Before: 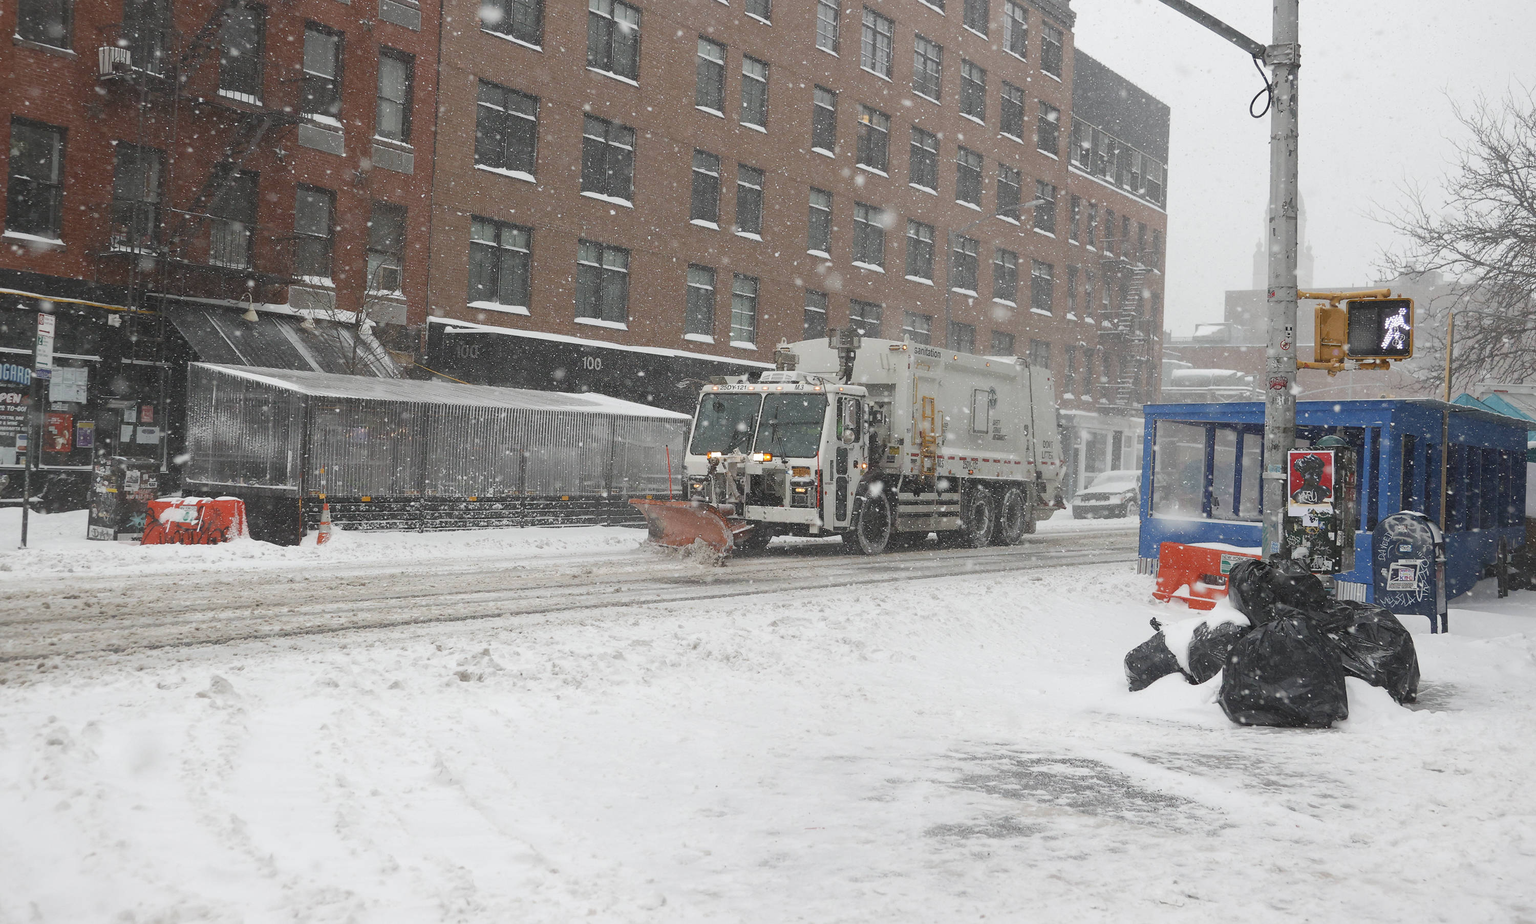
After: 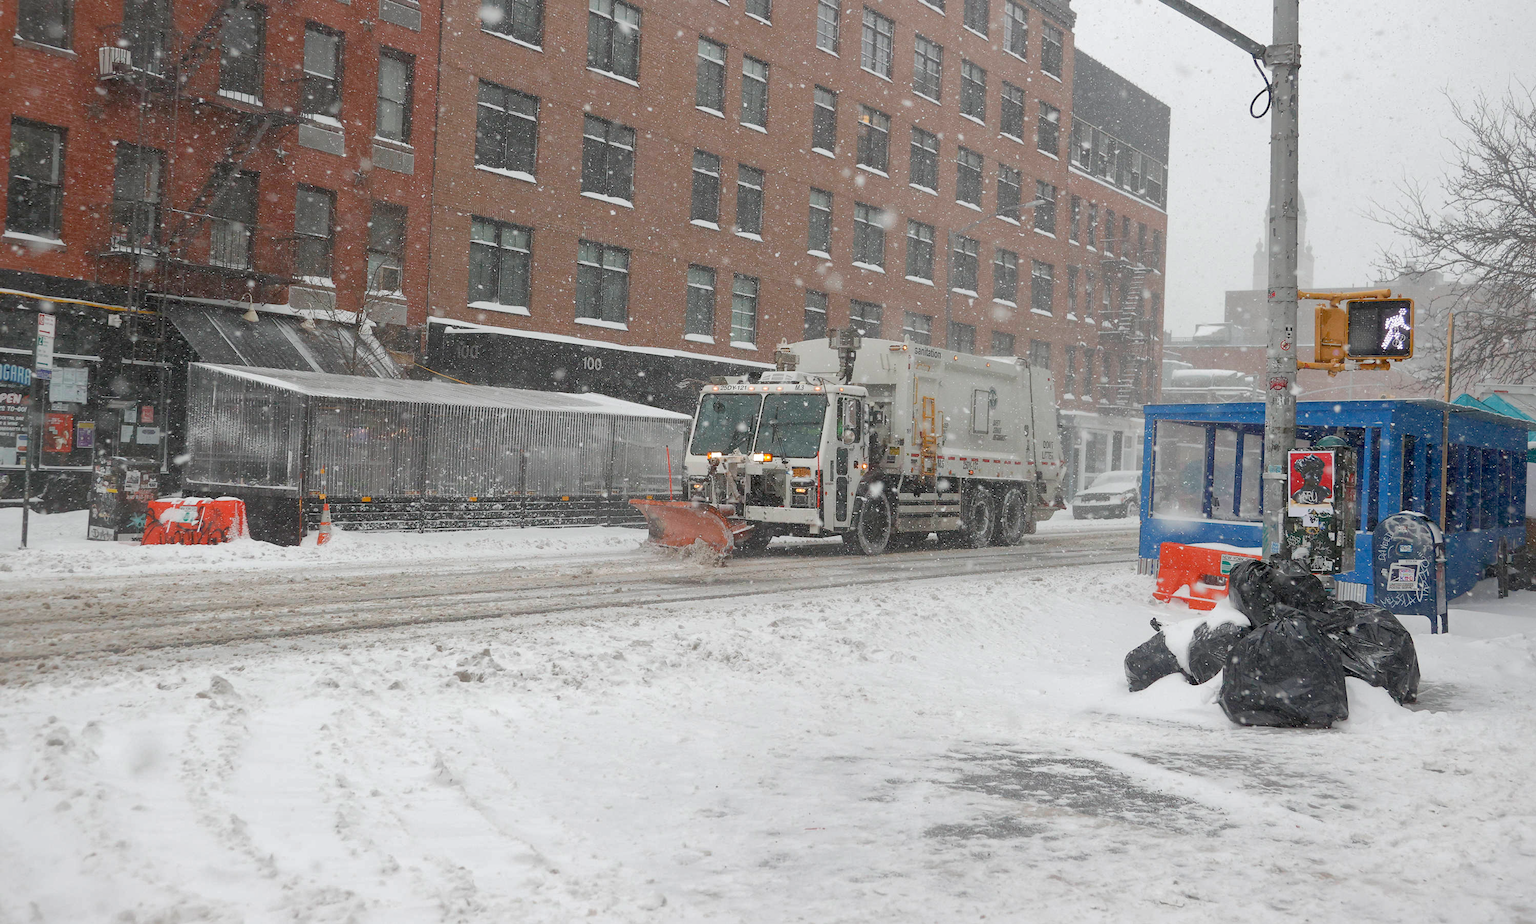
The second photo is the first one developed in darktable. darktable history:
exposure: black level correction 0.009, exposure 0.108 EV, compensate highlight preservation false
local contrast: mode bilateral grid, contrast 99, coarseness 100, detail 92%, midtone range 0.2
shadows and highlights: on, module defaults
